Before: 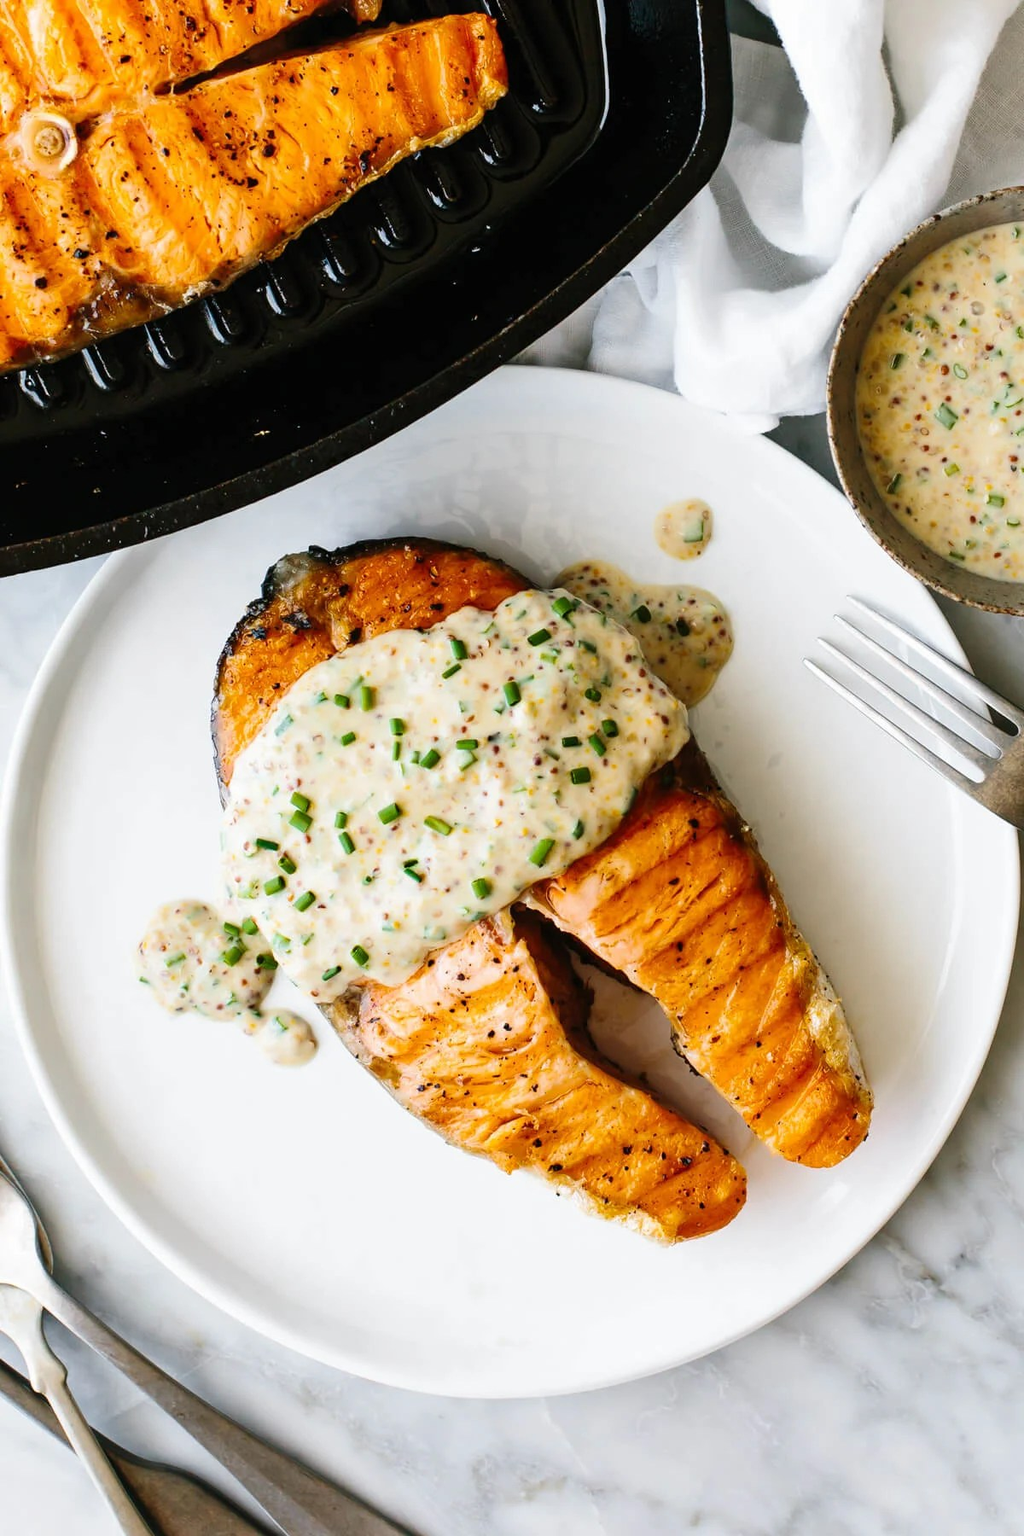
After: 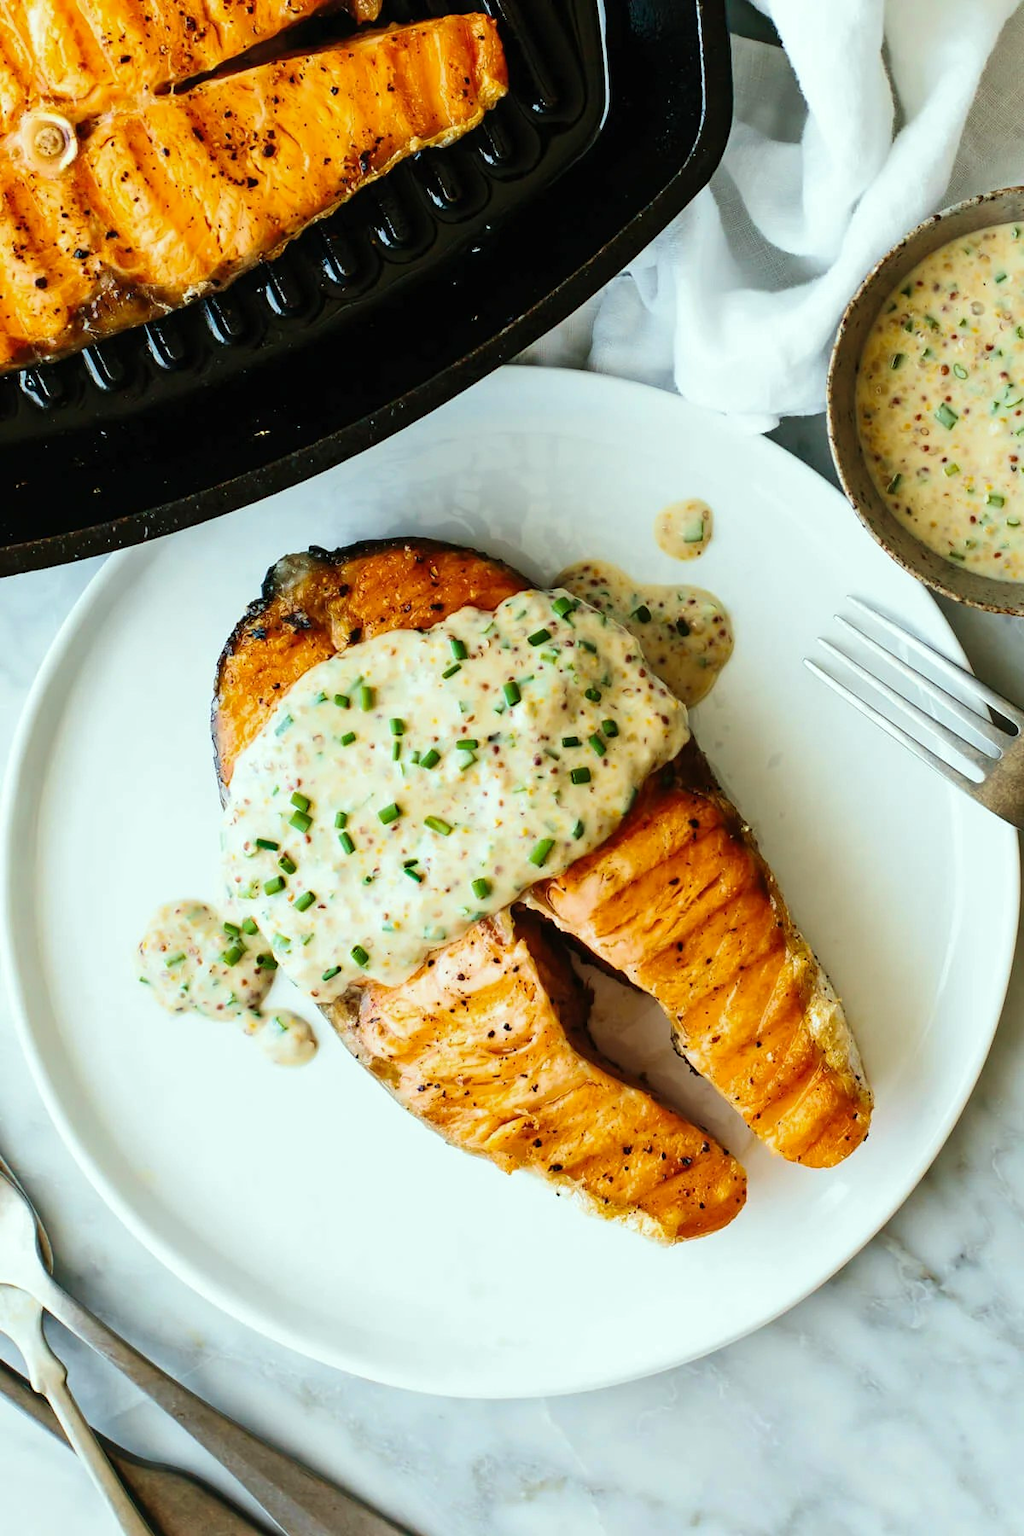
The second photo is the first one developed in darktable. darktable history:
color correction: highlights a* -6.69, highlights b* 0.49
local contrast: mode bilateral grid, contrast 15, coarseness 36, detail 105%, midtone range 0.2
velvia: on, module defaults
